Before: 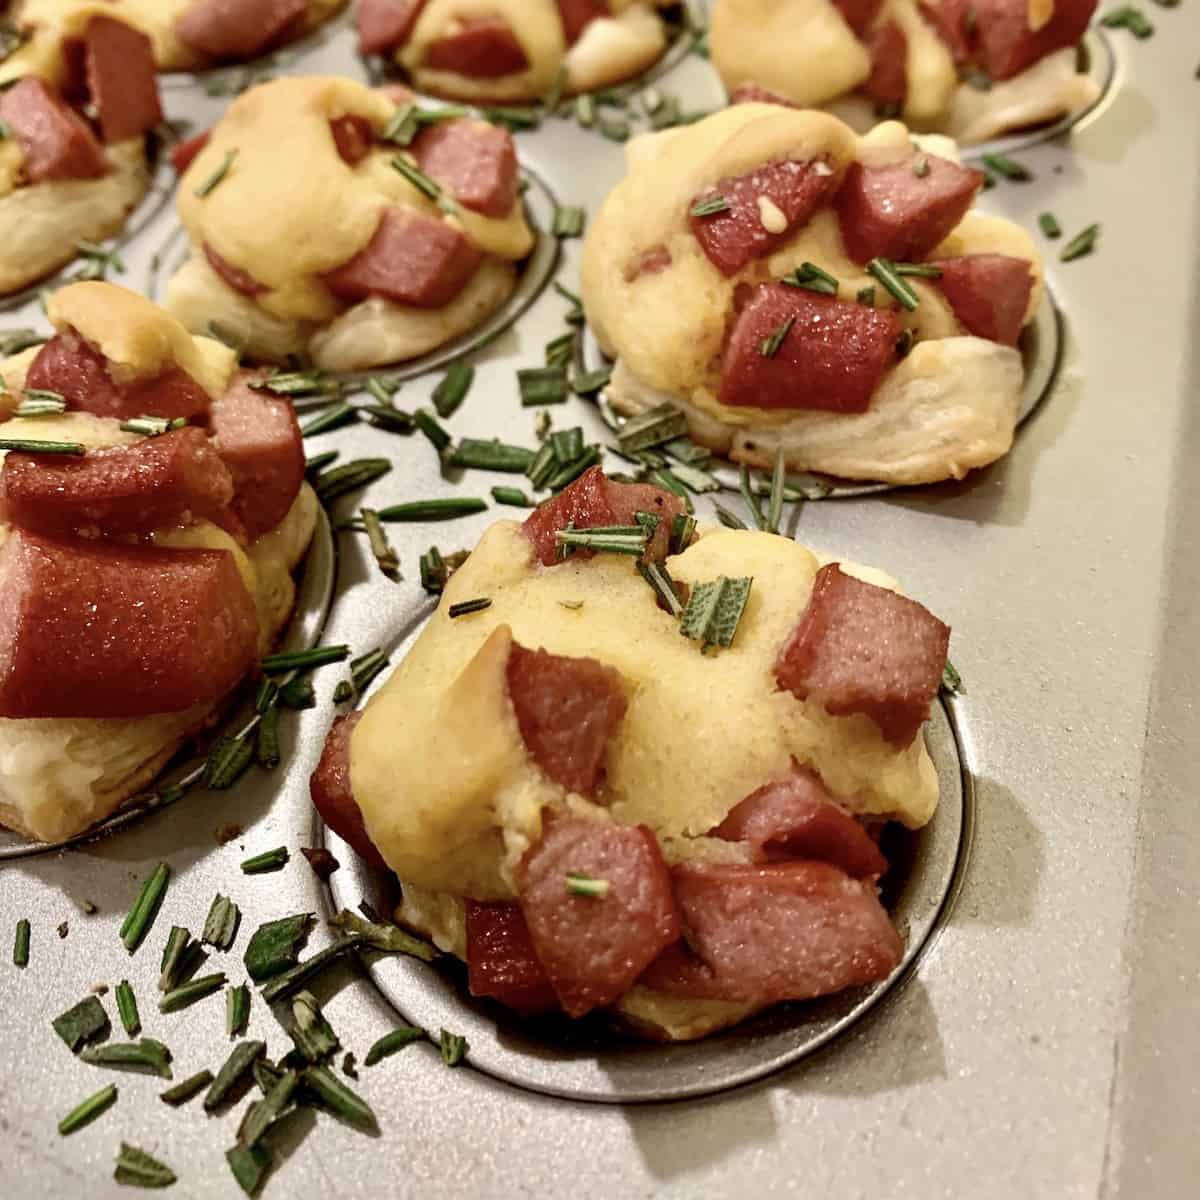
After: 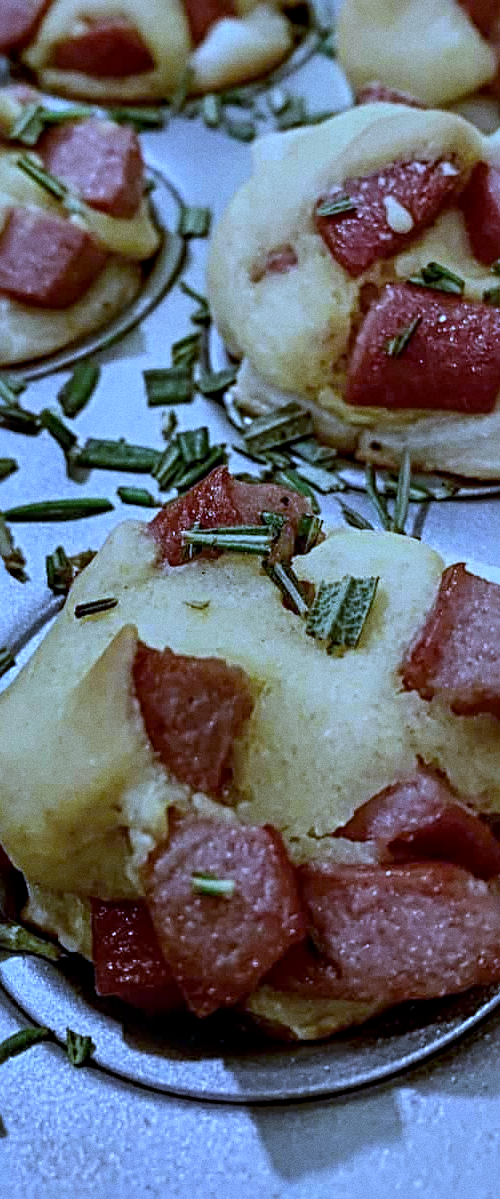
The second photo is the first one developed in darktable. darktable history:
exposure: exposure -0.582 EV, compensate highlight preservation false
bloom: size 9%, threshold 100%, strength 7%
crop: left 31.229%, right 27.105%
grain: on, module defaults
sharpen: radius 4
local contrast: on, module defaults
tone equalizer: on, module defaults
white balance: red 0.766, blue 1.537
